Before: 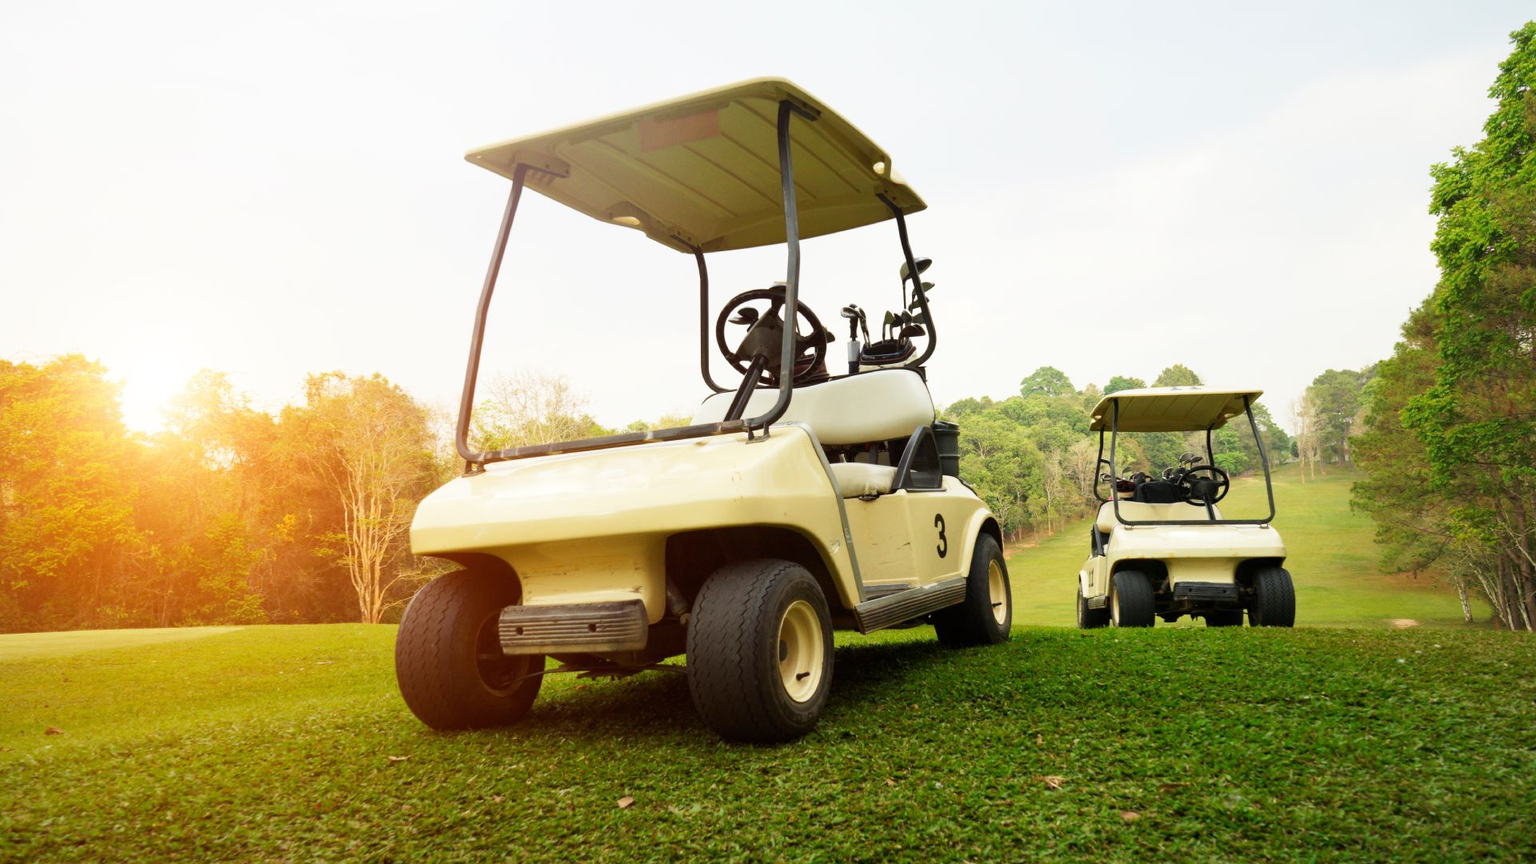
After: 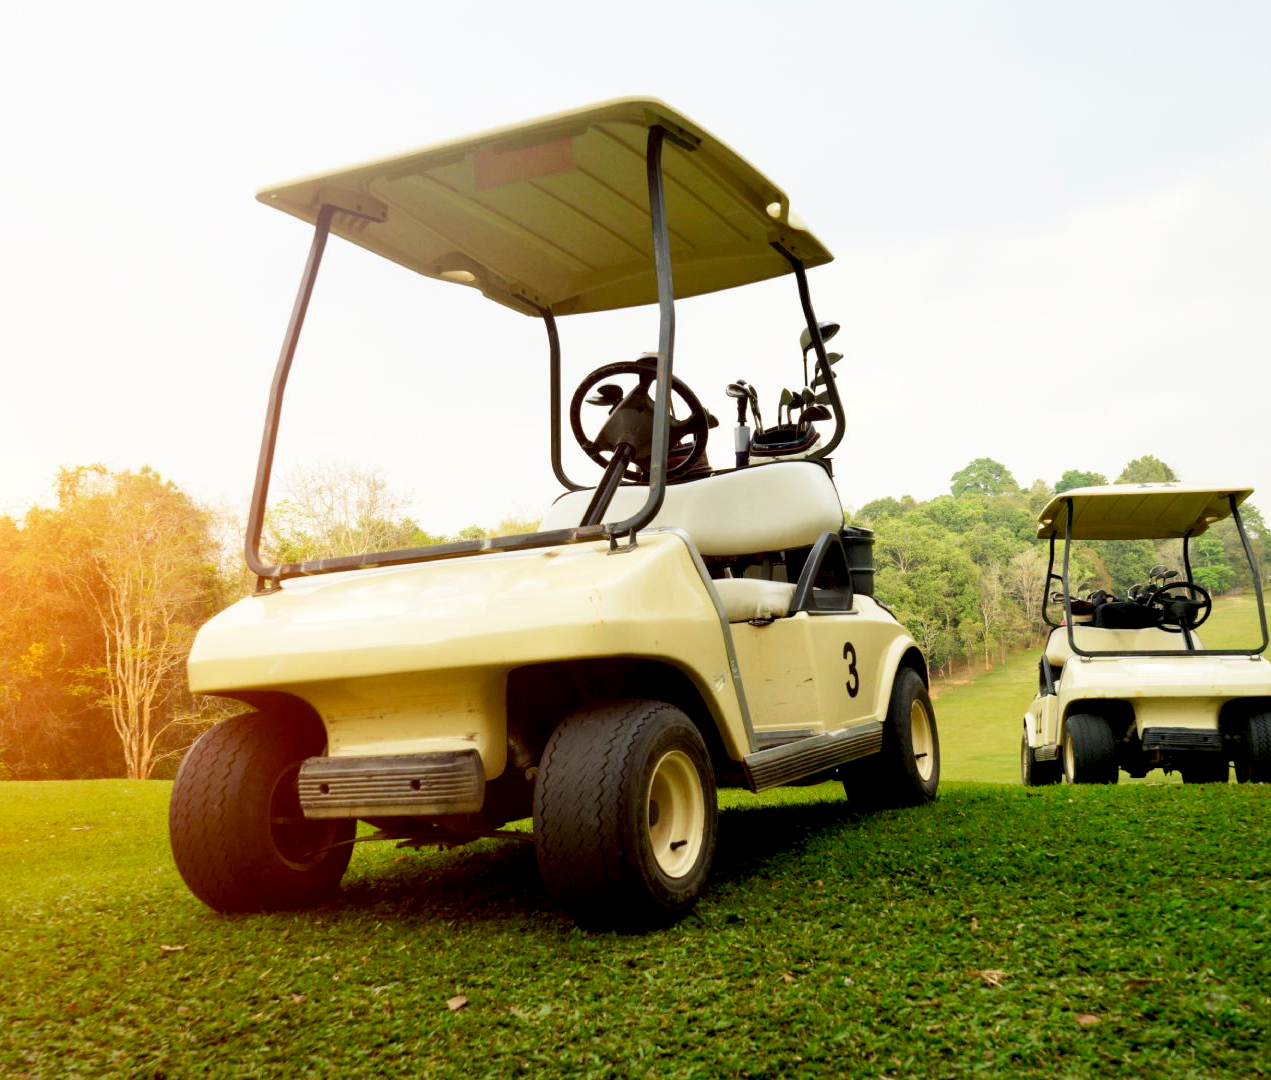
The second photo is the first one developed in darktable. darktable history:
crop: left 16.946%, right 16.811%
exposure: black level correction 0.01, exposure 0.015 EV, compensate highlight preservation false
